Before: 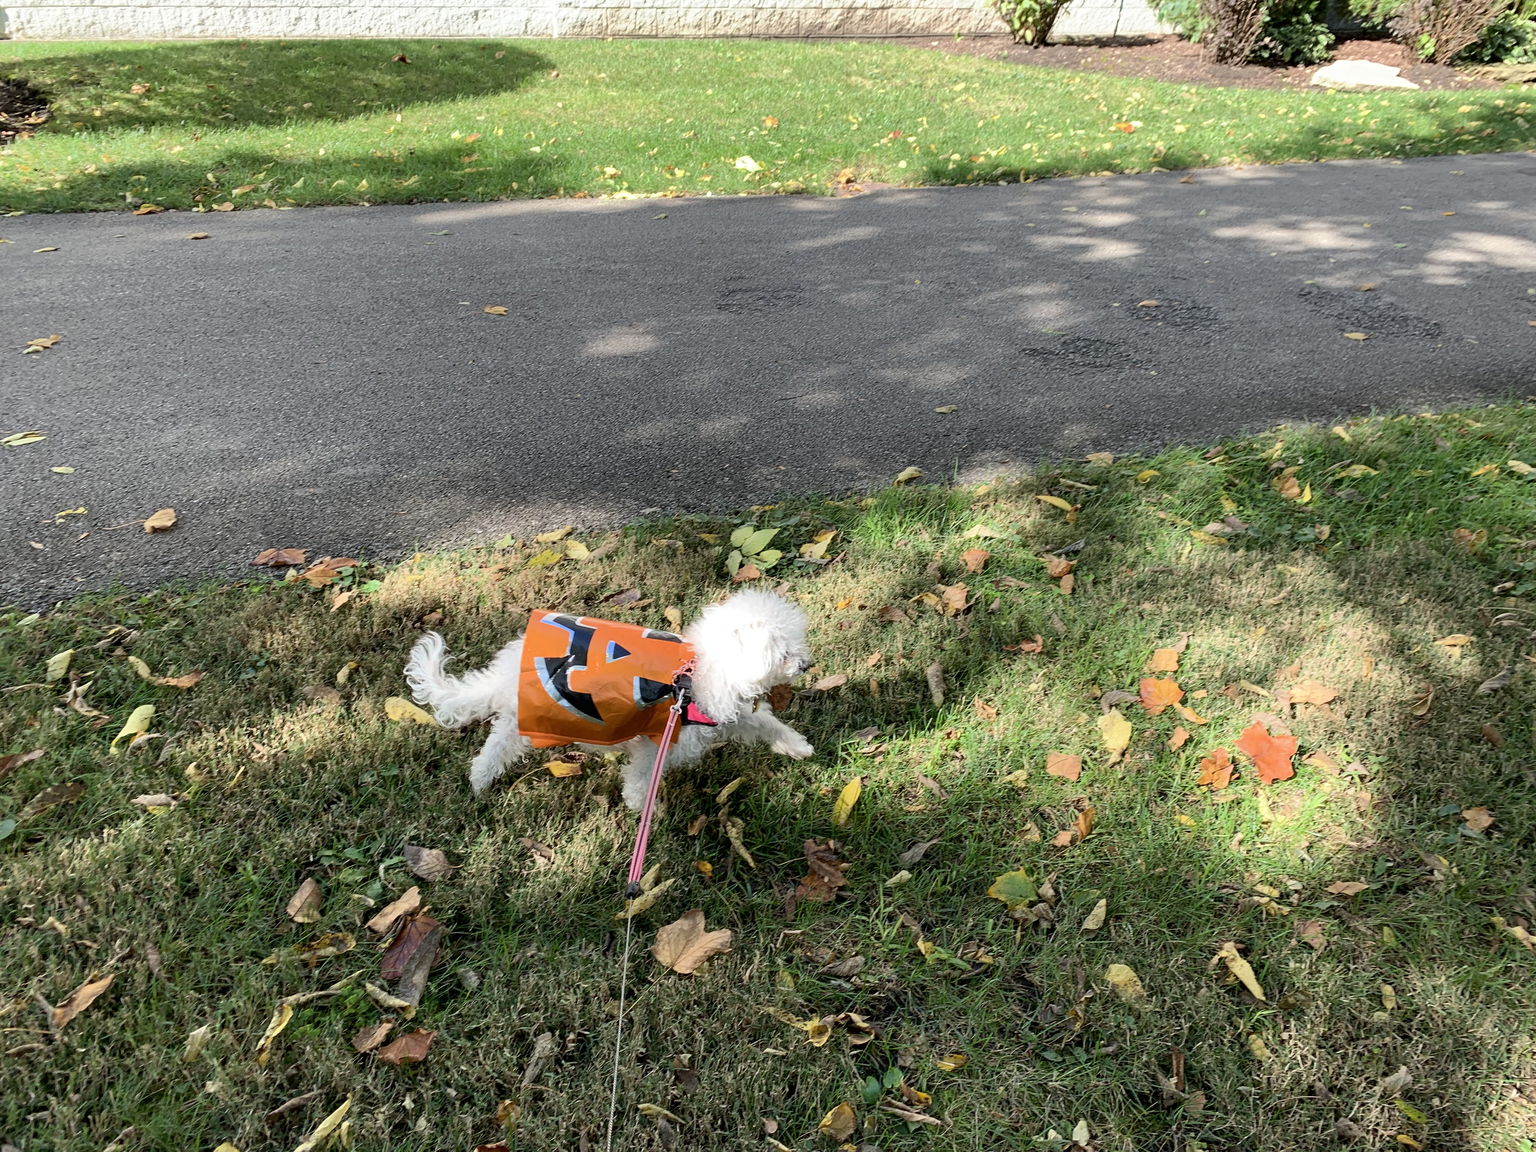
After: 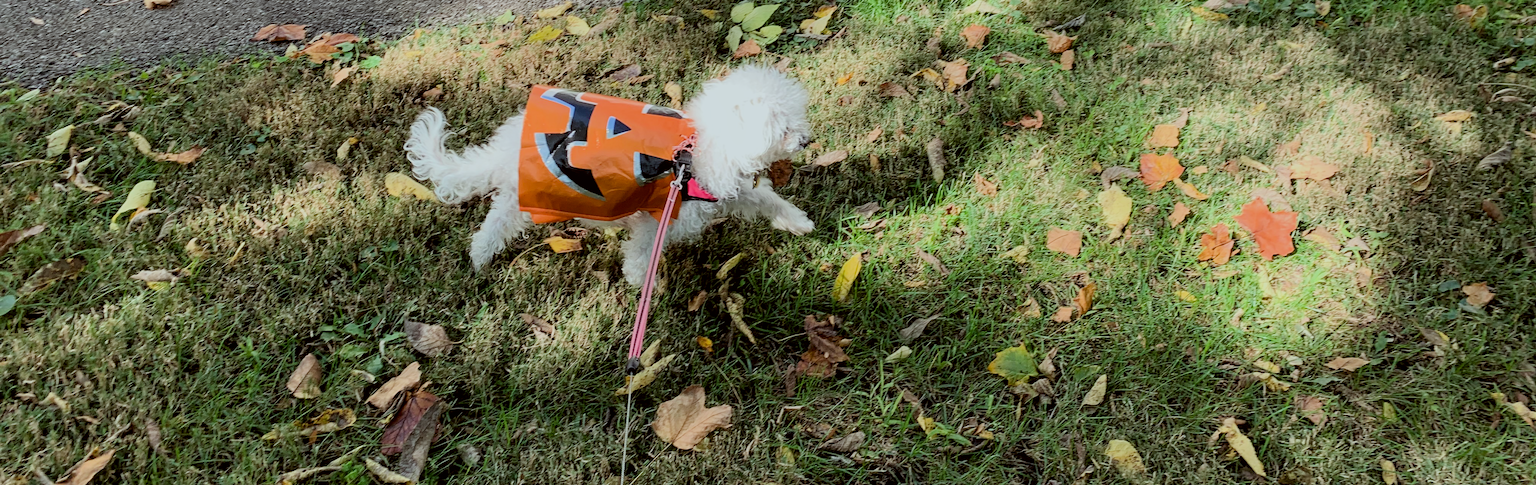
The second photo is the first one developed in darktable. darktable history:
filmic rgb: black relative exposure -7.65 EV, white relative exposure 4.56 EV, hardness 3.61
color correction: highlights a* -4.98, highlights b* -3.76, shadows a* 3.83, shadows b* 4.08
local contrast: highlights 100%, shadows 100%, detail 120%, midtone range 0.2
crop: top 45.551%, bottom 12.262%
